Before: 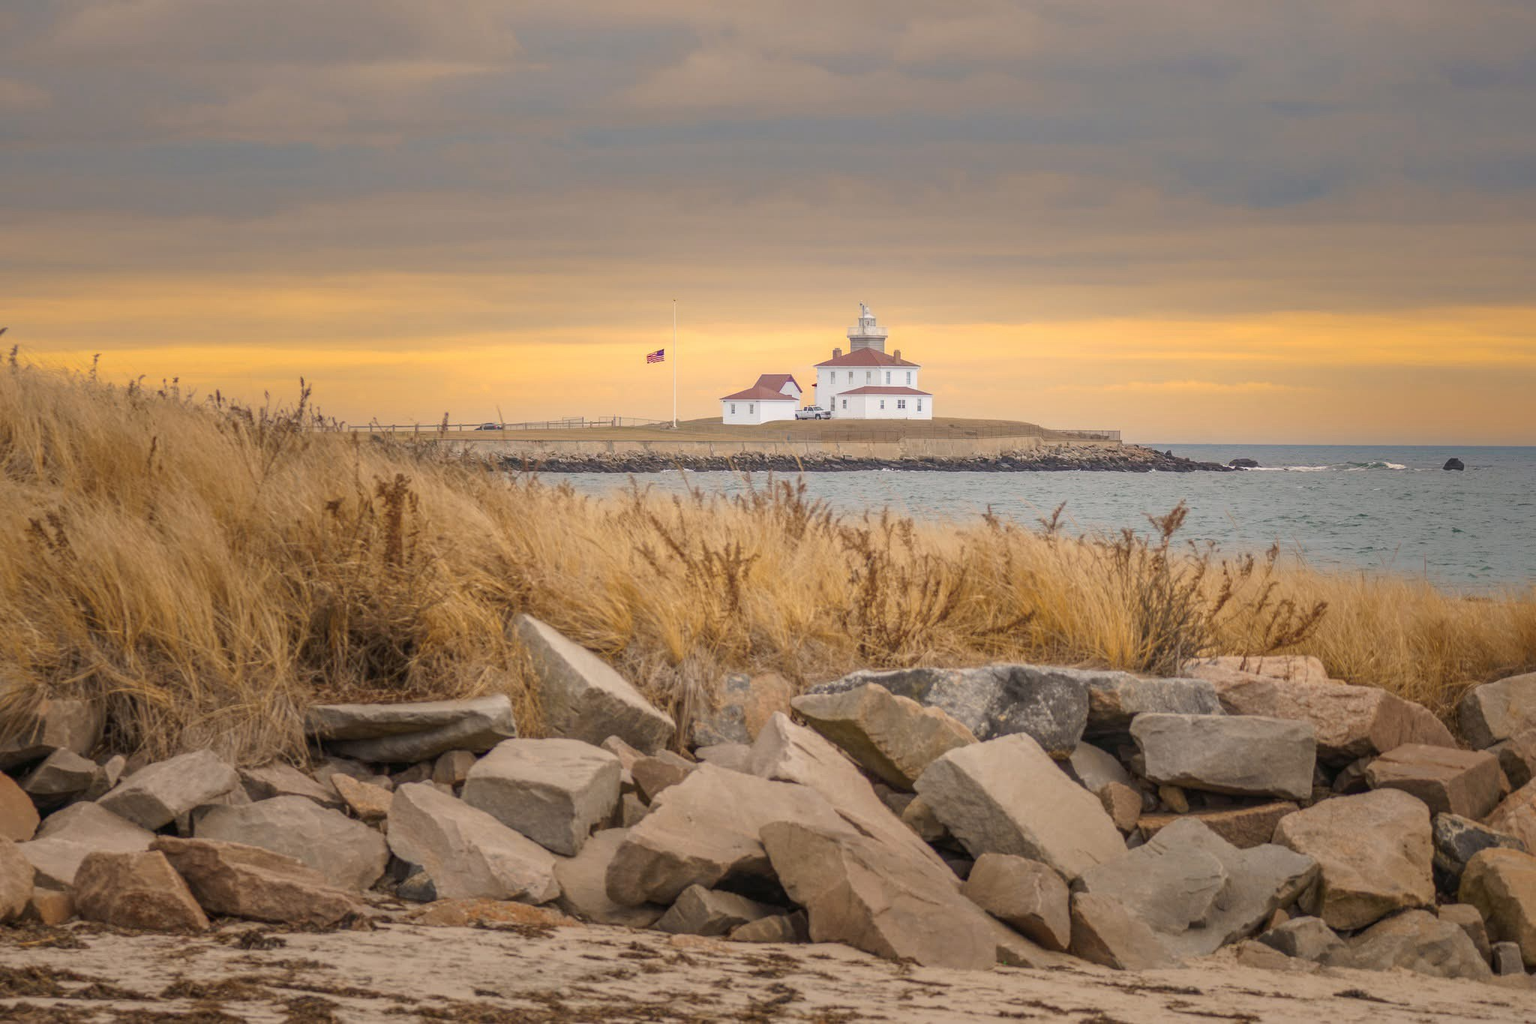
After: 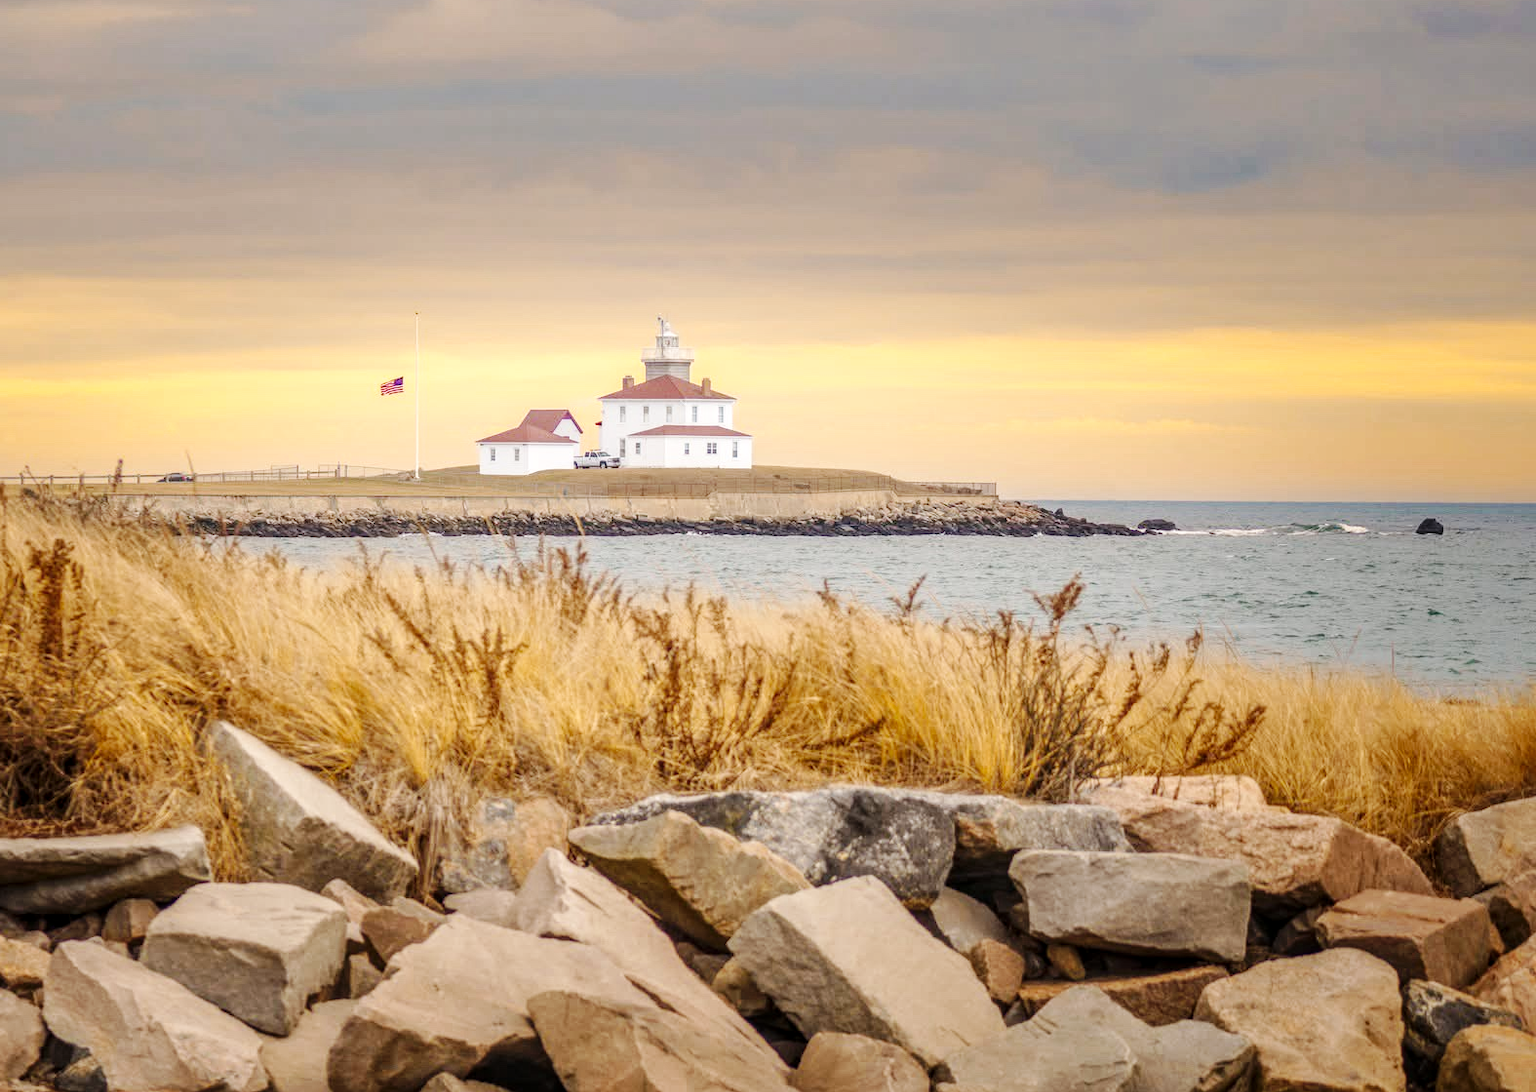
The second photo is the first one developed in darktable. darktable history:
base curve: curves: ch0 [(0, 0) (0.036, 0.025) (0.121, 0.166) (0.206, 0.329) (0.605, 0.79) (1, 1)], preserve colors none
crop: left 23.095%, top 5.827%, bottom 11.854%
white balance: emerald 1
local contrast: on, module defaults
